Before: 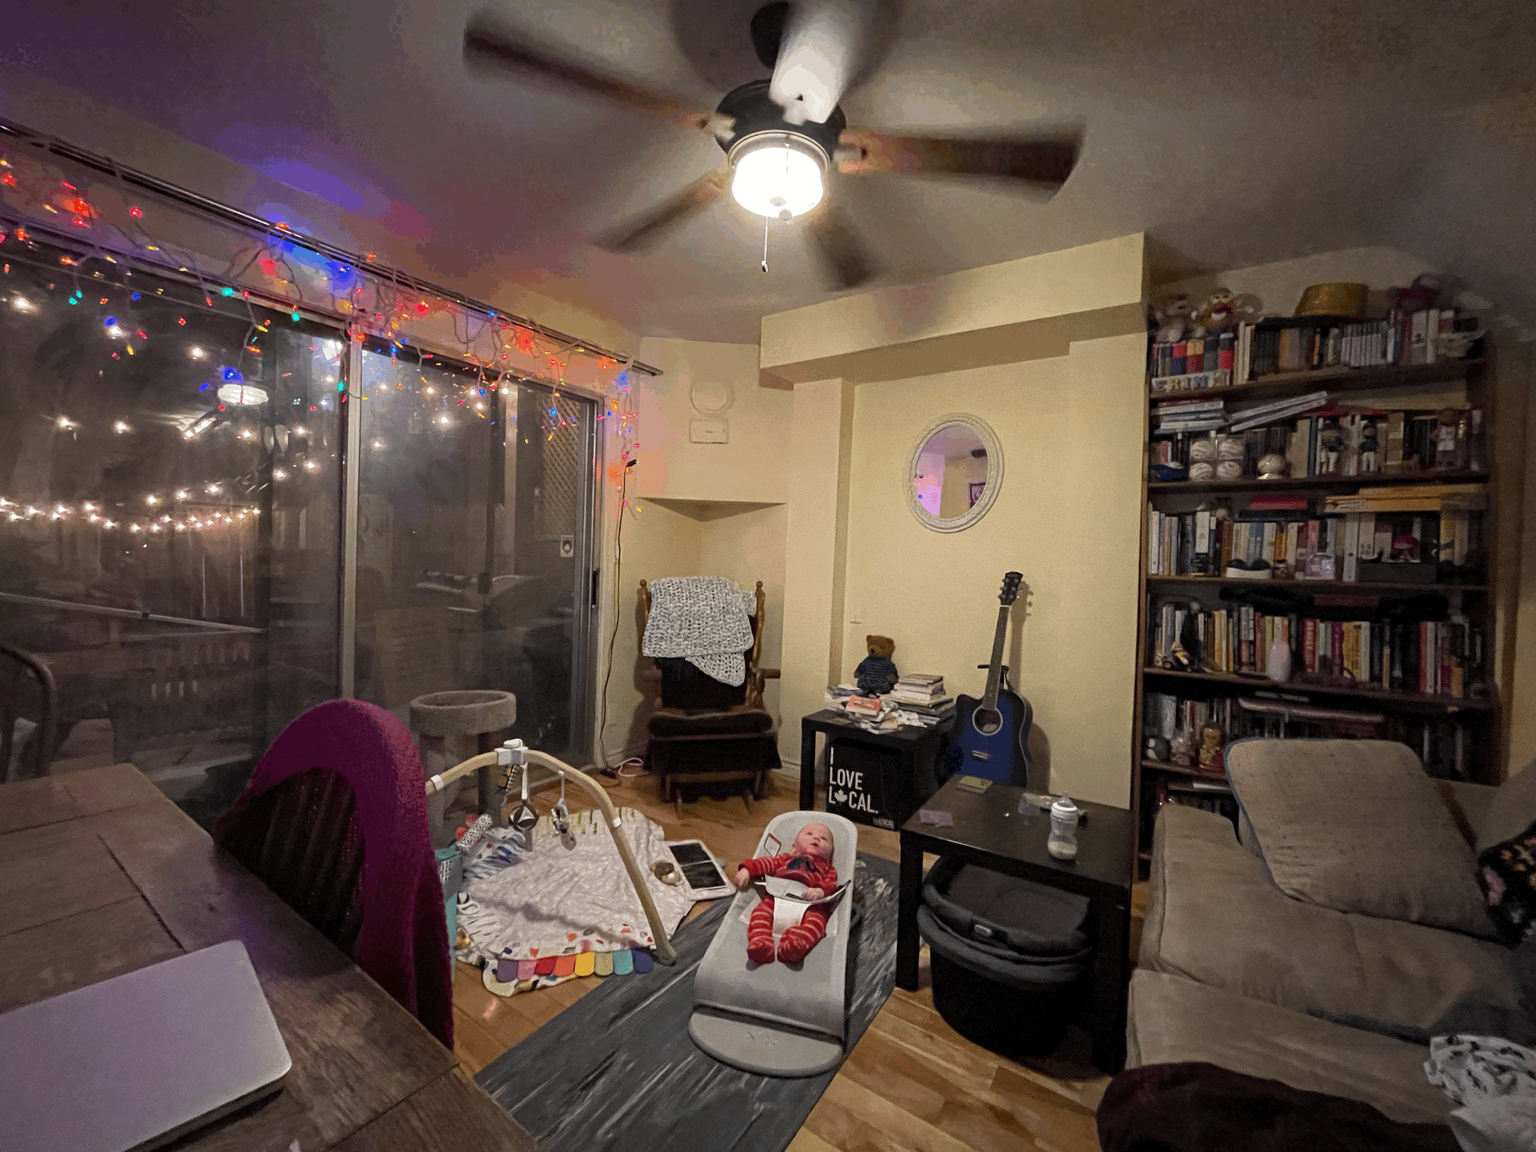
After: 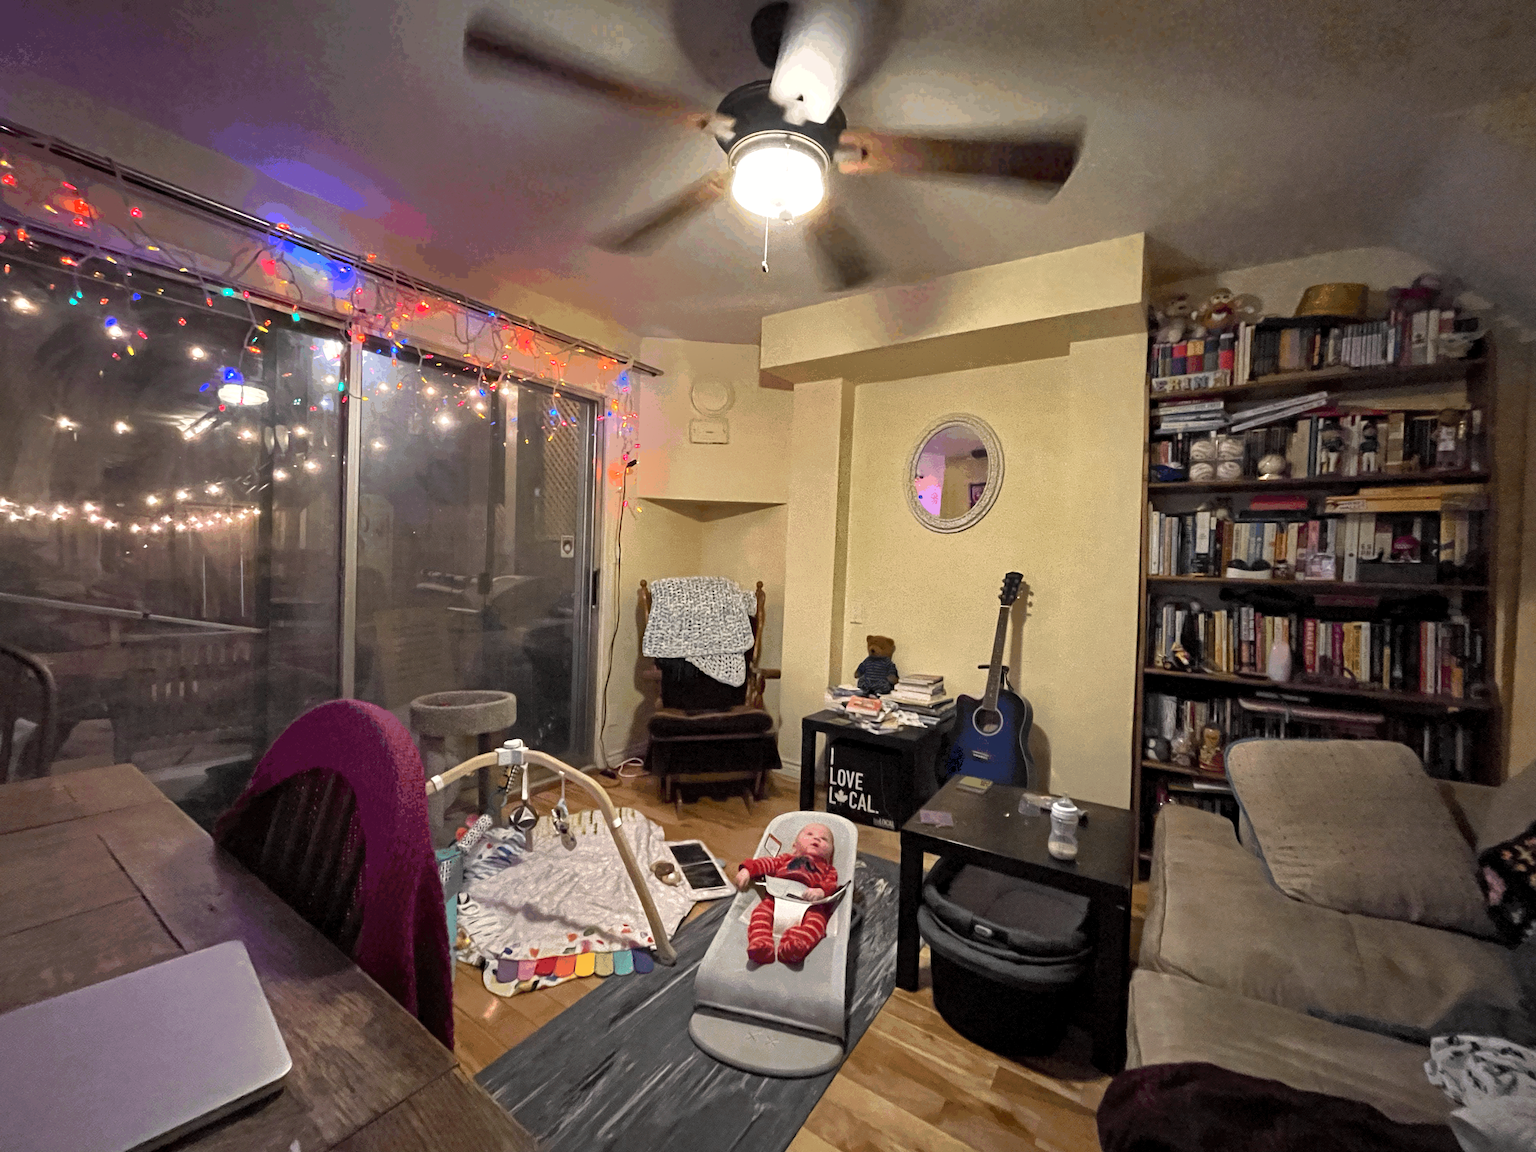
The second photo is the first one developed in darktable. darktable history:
shadows and highlights: radius 108.52, shadows 23.73, highlights -59.32, low approximation 0.01, soften with gaussian
exposure: black level correction 0.001, exposure 0.5 EV, compensate exposure bias true, compensate highlight preservation false
